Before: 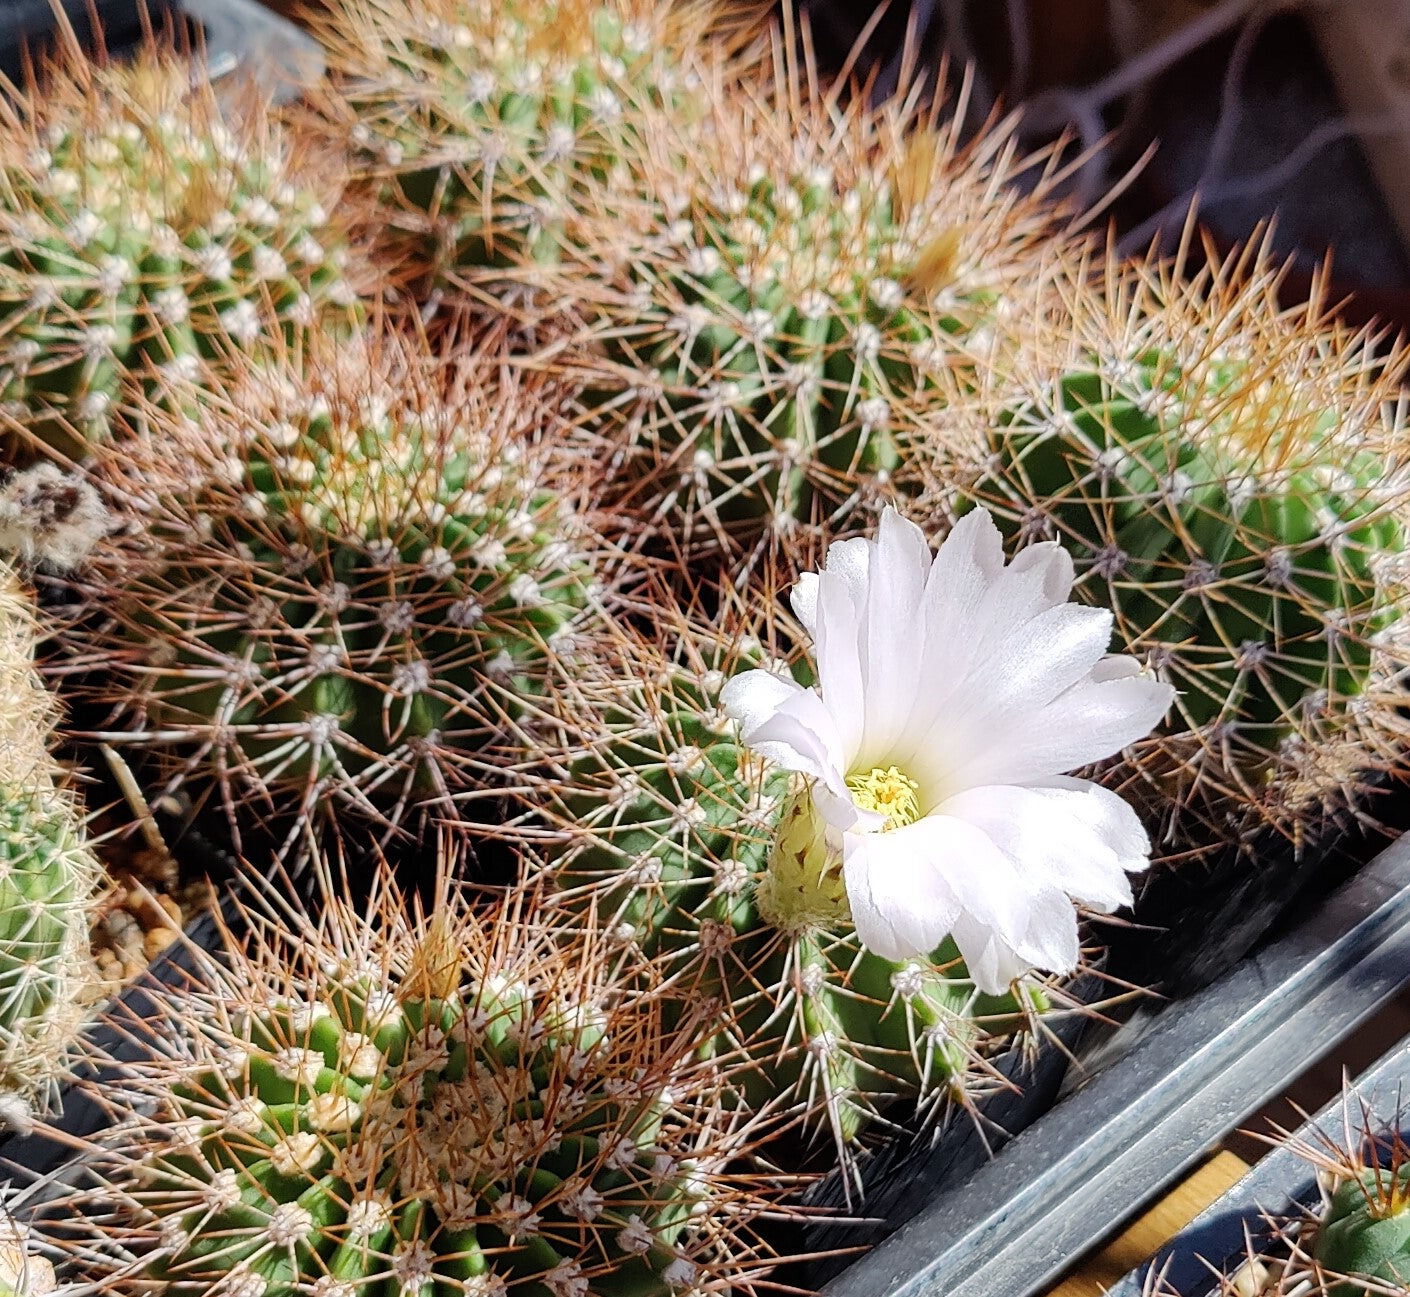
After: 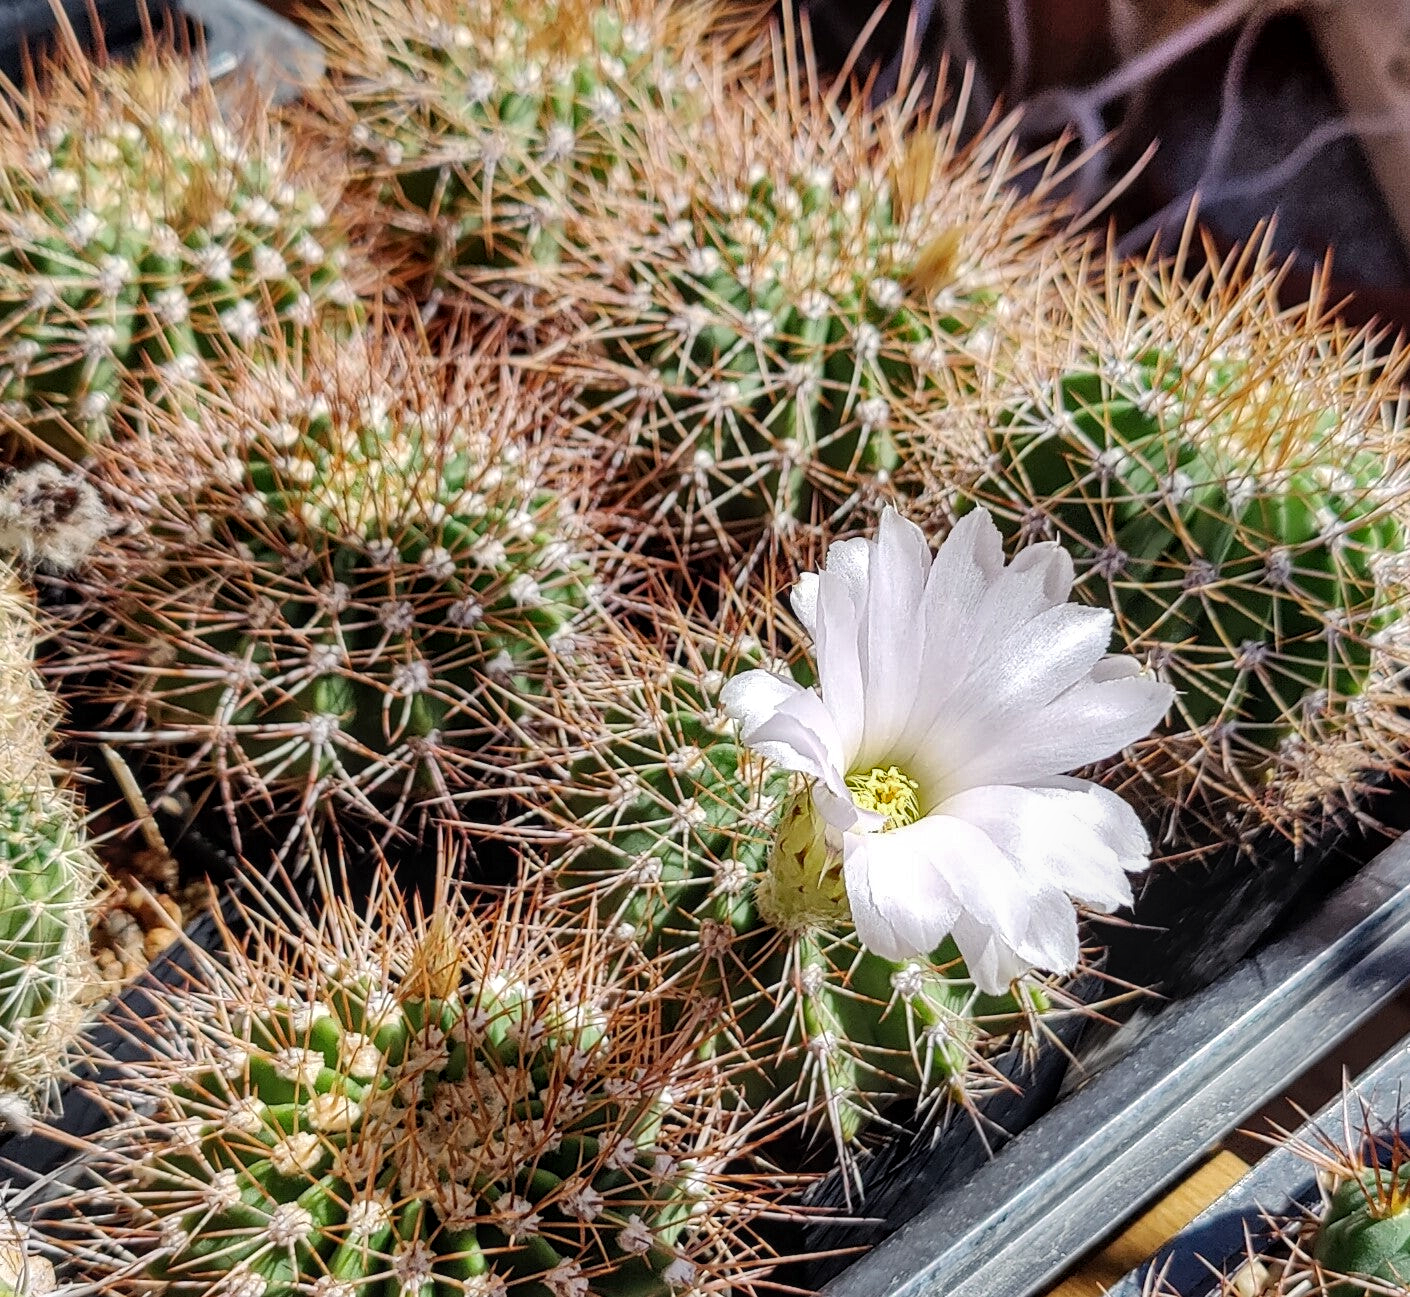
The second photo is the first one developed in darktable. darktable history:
local contrast: on, module defaults
shadows and highlights: shadows 60, highlights -60.23, soften with gaussian
